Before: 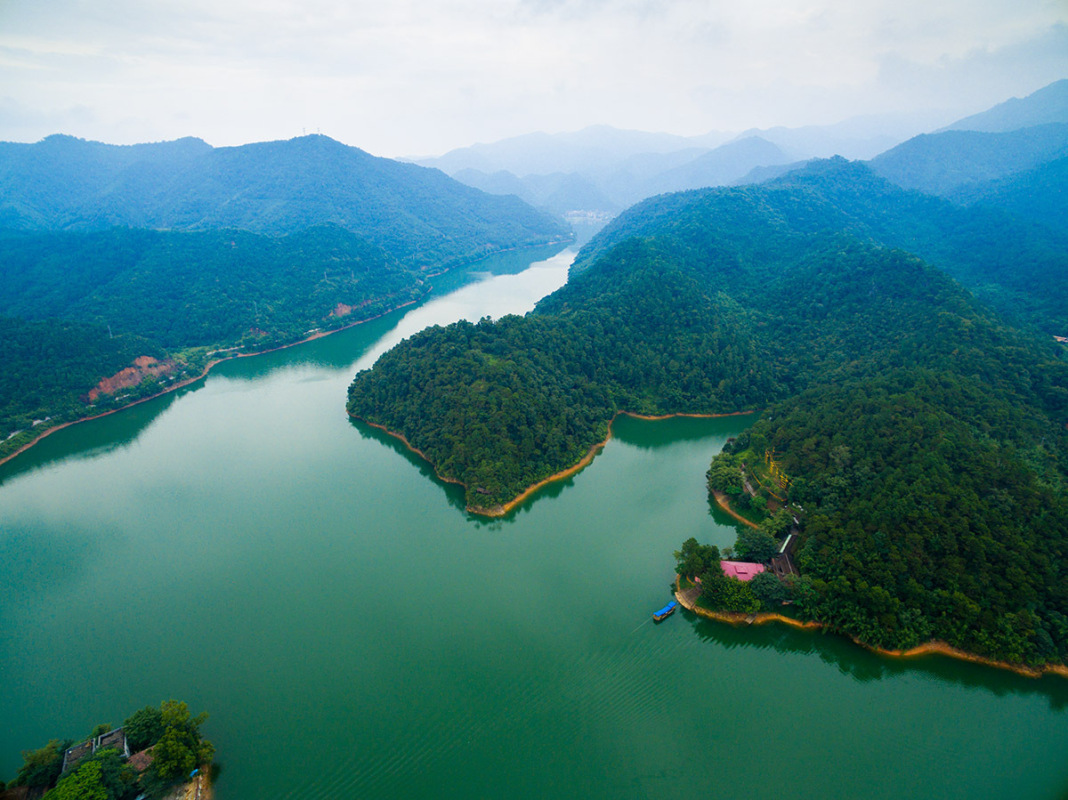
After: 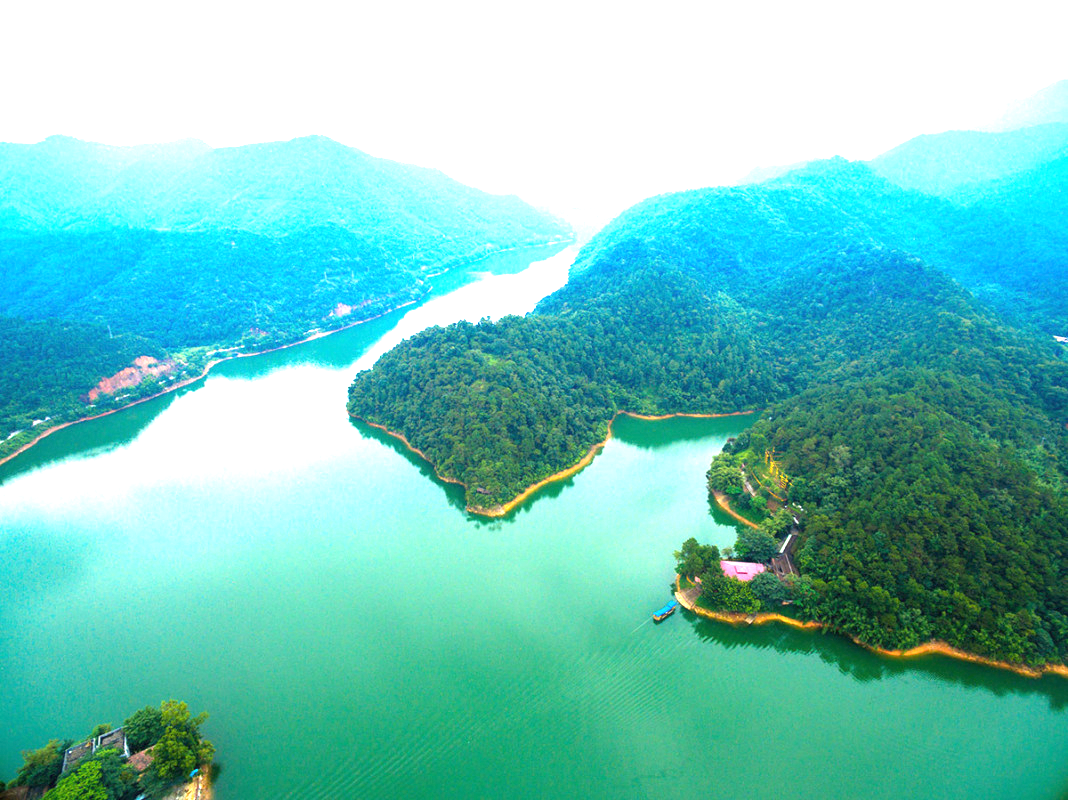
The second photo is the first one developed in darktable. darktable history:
exposure: black level correction 0, exposure 1.913 EV, compensate highlight preservation false
